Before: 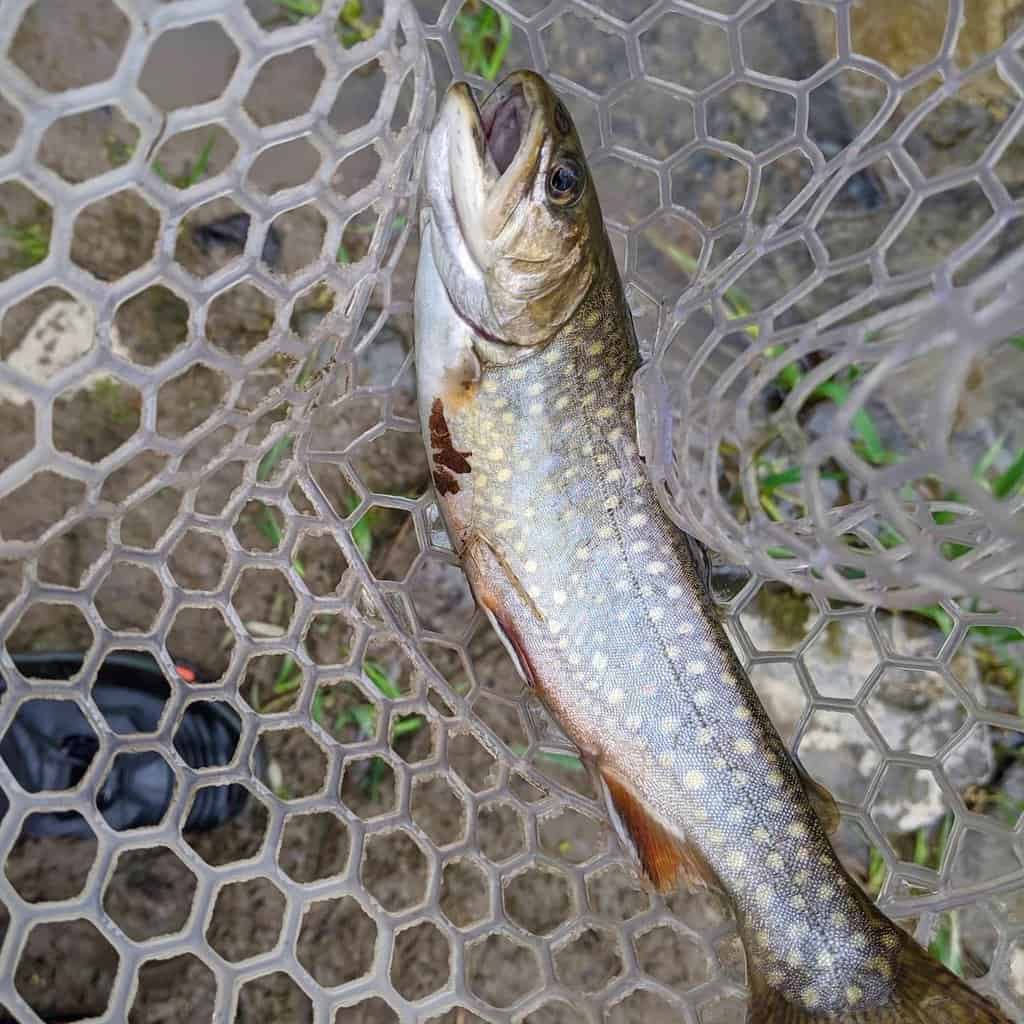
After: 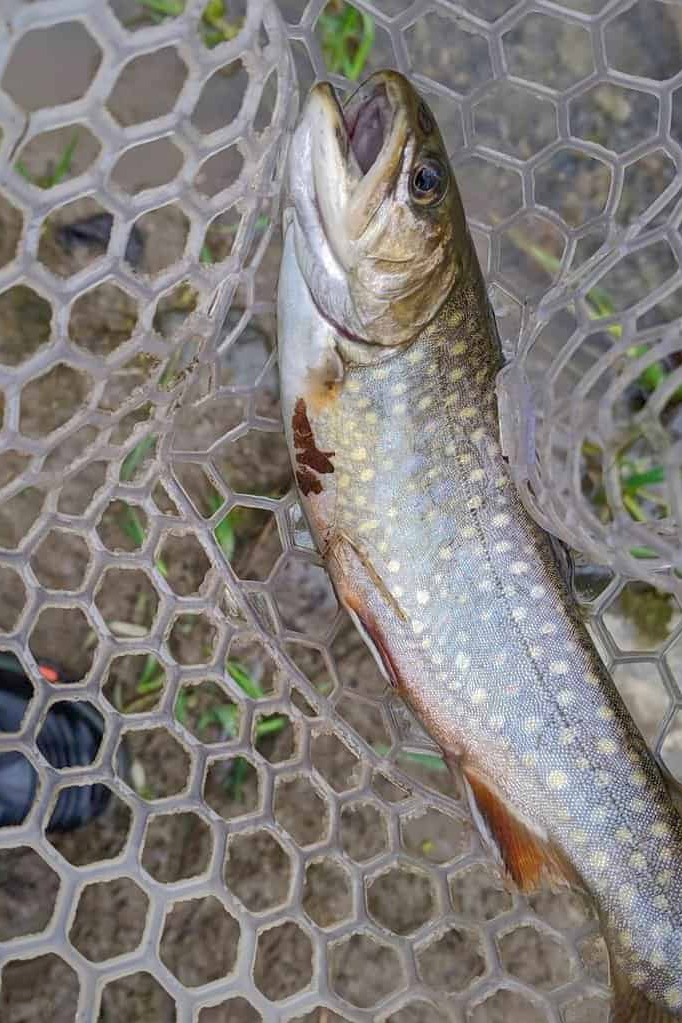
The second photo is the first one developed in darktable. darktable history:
crop and rotate: left 13.398%, right 19.911%
shadows and highlights: highlights -59.87
